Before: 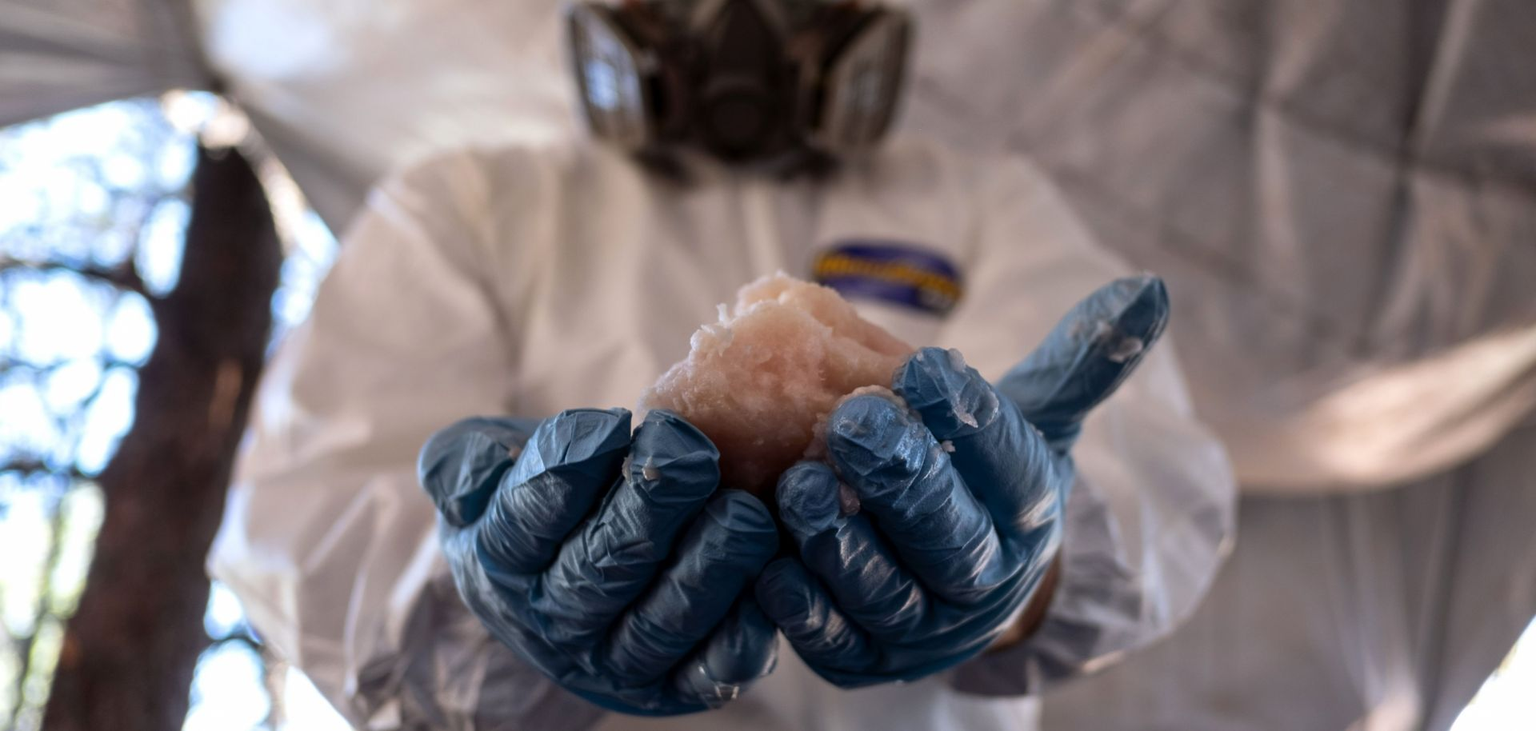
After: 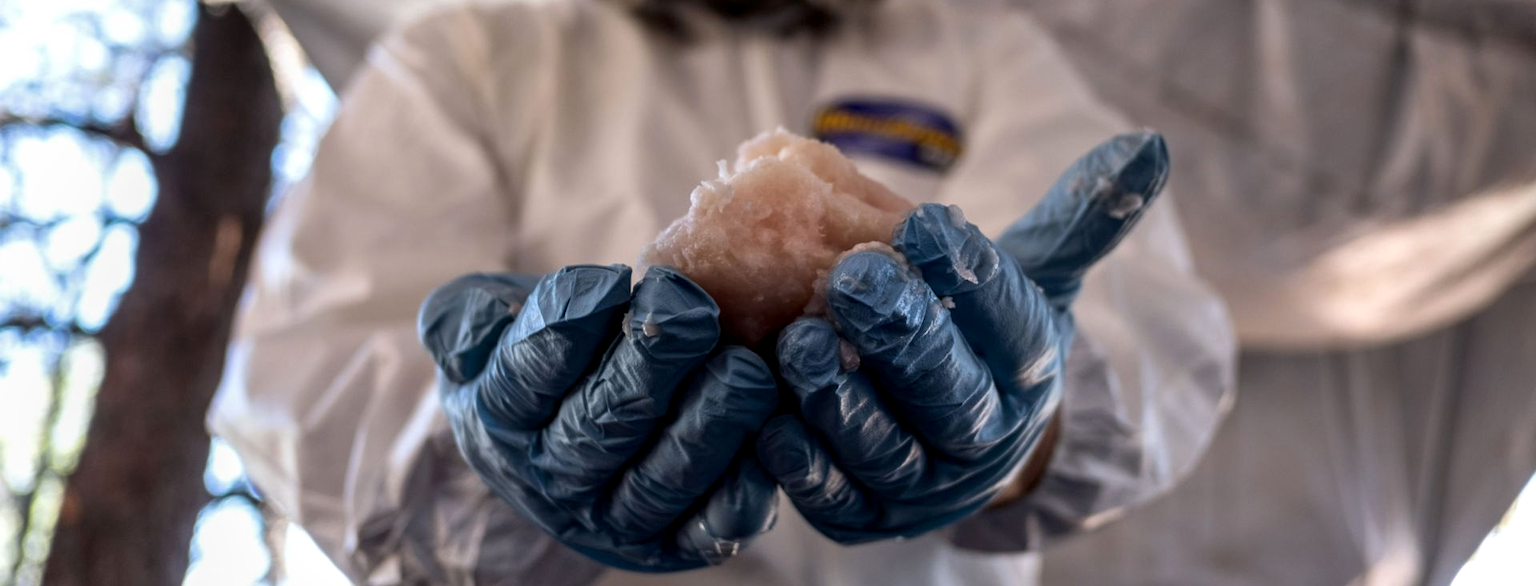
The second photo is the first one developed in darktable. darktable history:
crop and rotate: top 19.744%
local contrast: on, module defaults
